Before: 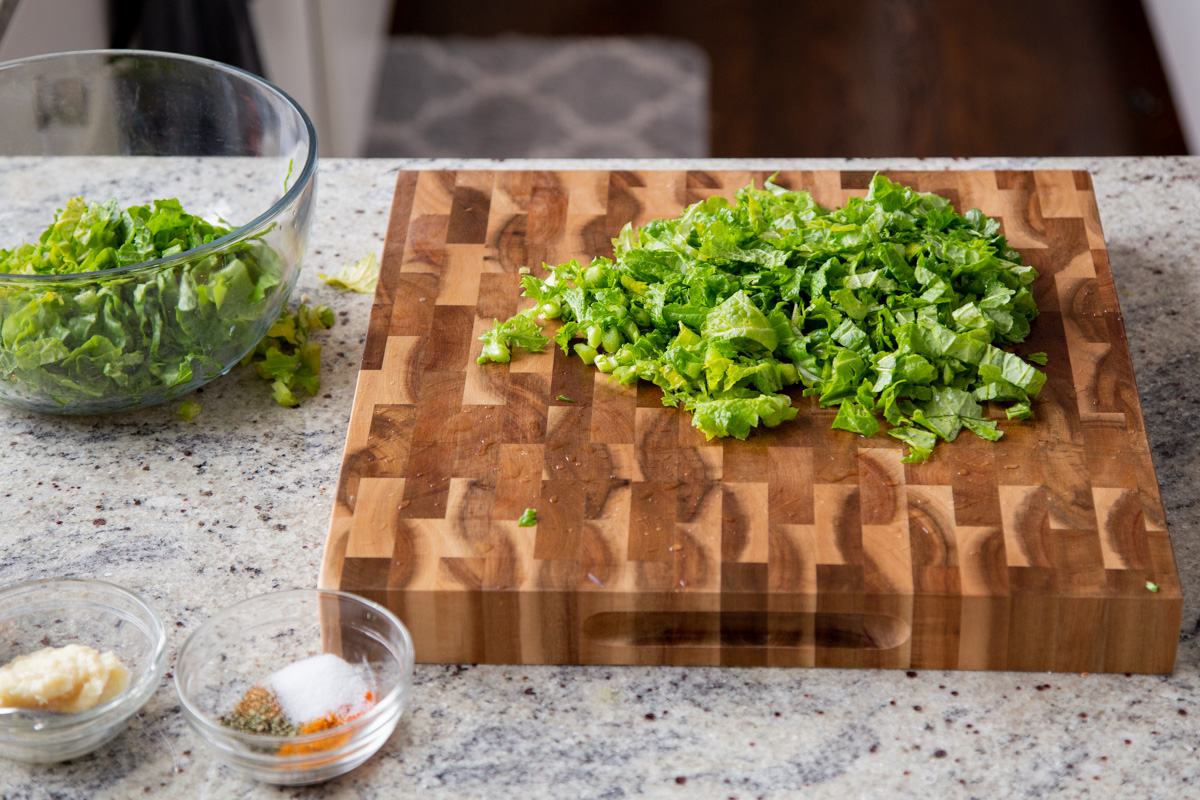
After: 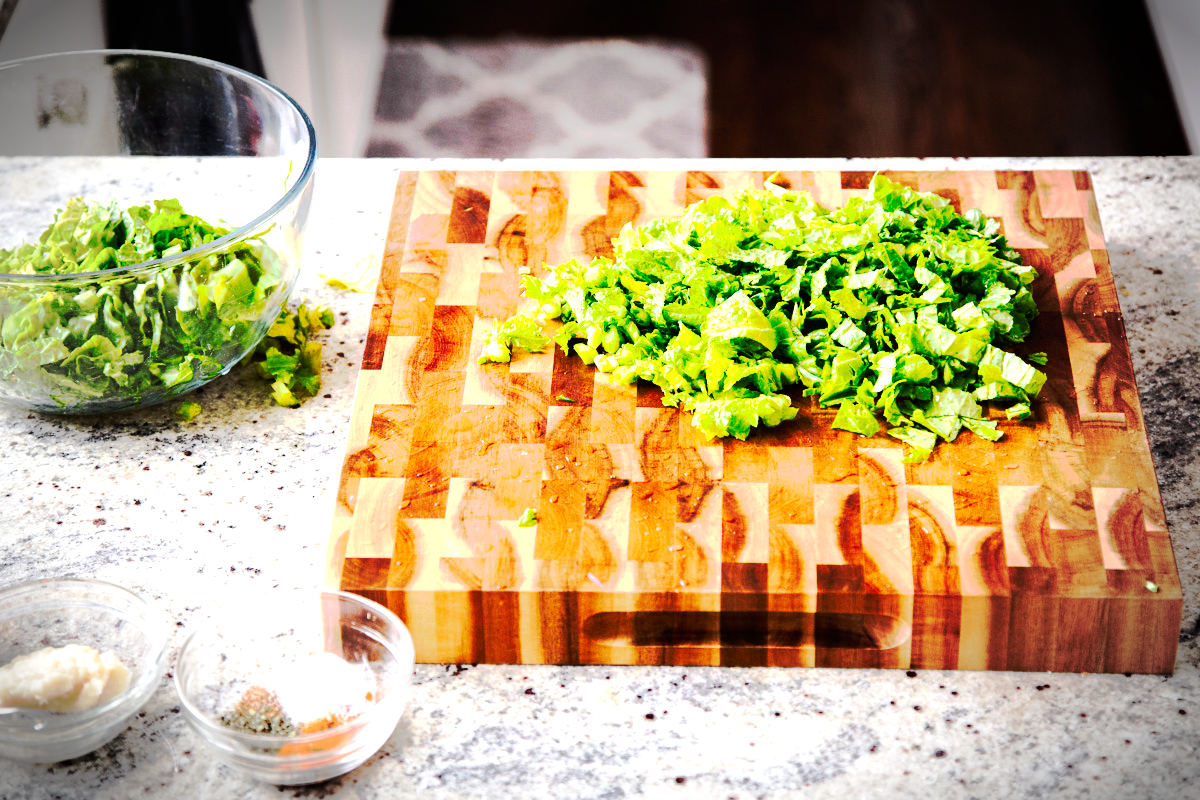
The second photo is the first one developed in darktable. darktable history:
vignetting: fall-off start 67.5%, fall-off radius 67.23%, brightness -0.813, automatic ratio true
exposure: black level correction 0, exposure 1.45 EV, compensate exposure bias true, compensate highlight preservation false
tone curve: curves: ch0 [(0, 0) (0.003, 0.005) (0.011, 0.007) (0.025, 0.009) (0.044, 0.013) (0.069, 0.017) (0.1, 0.02) (0.136, 0.029) (0.177, 0.052) (0.224, 0.086) (0.277, 0.129) (0.335, 0.188) (0.399, 0.256) (0.468, 0.361) (0.543, 0.526) (0.623, 0.696) (0.709, 0.784) (0.801, 0.85) (0.898, 0.882) (1, 1)], preserve colors none
contrast brightness saturation: contrast 0.14
